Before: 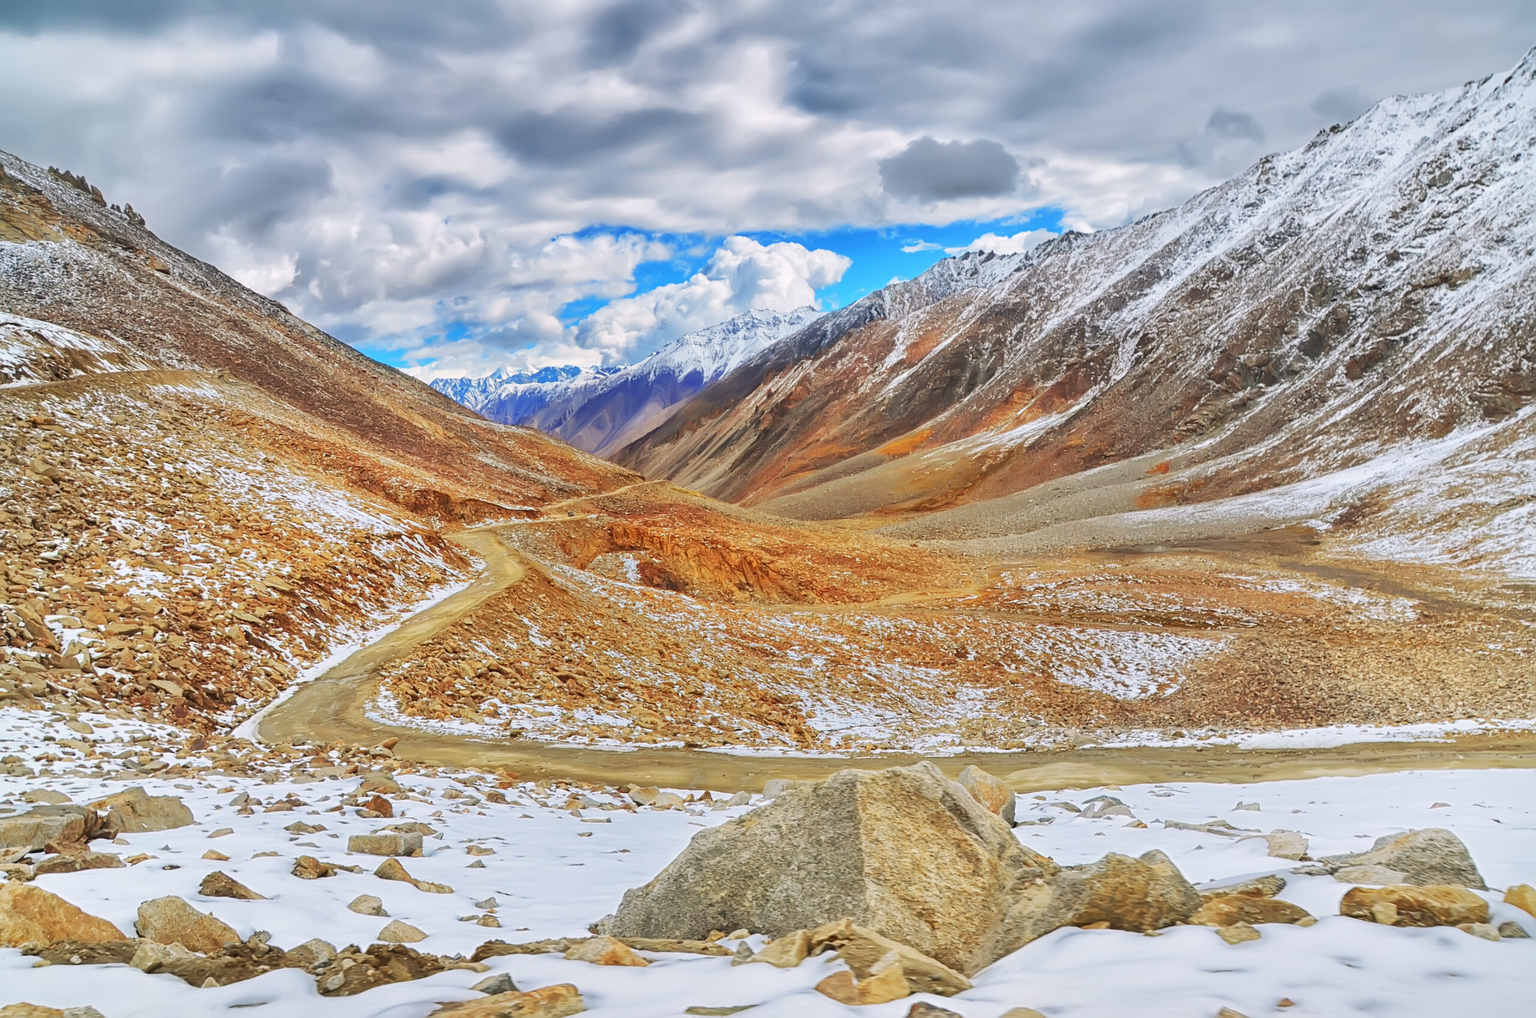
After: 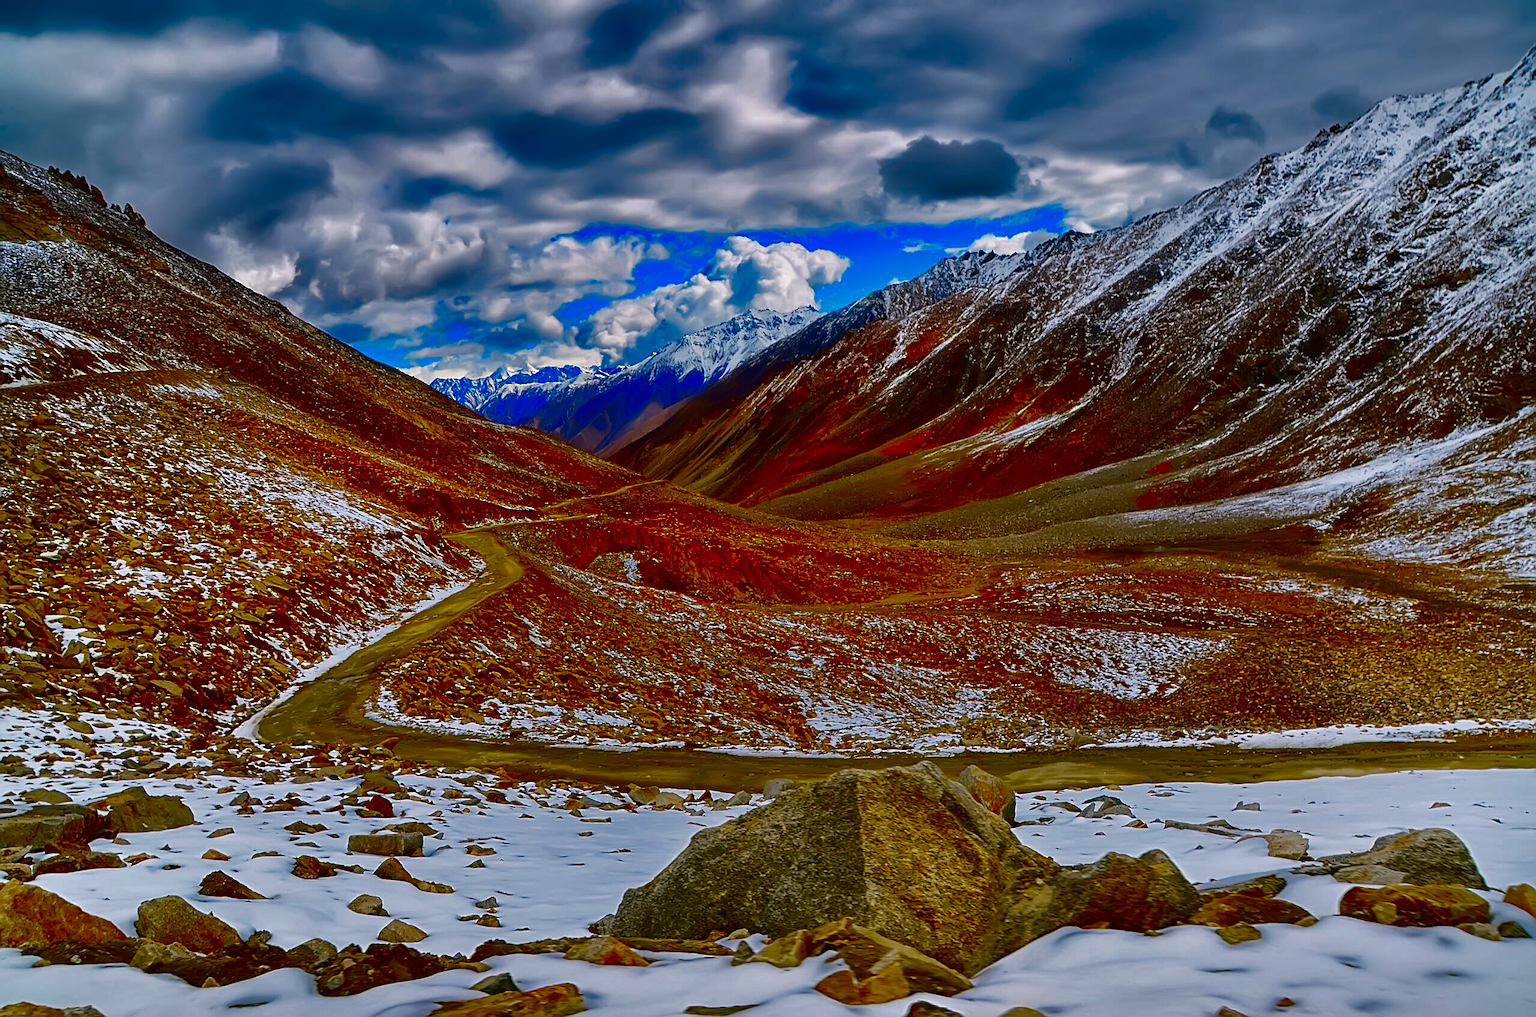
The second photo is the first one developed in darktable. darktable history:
sharpen: radius 1.462, amount 0.403, threshold 1.58
contrast brightness saturation: brightness -0.993, saturation 0.984
